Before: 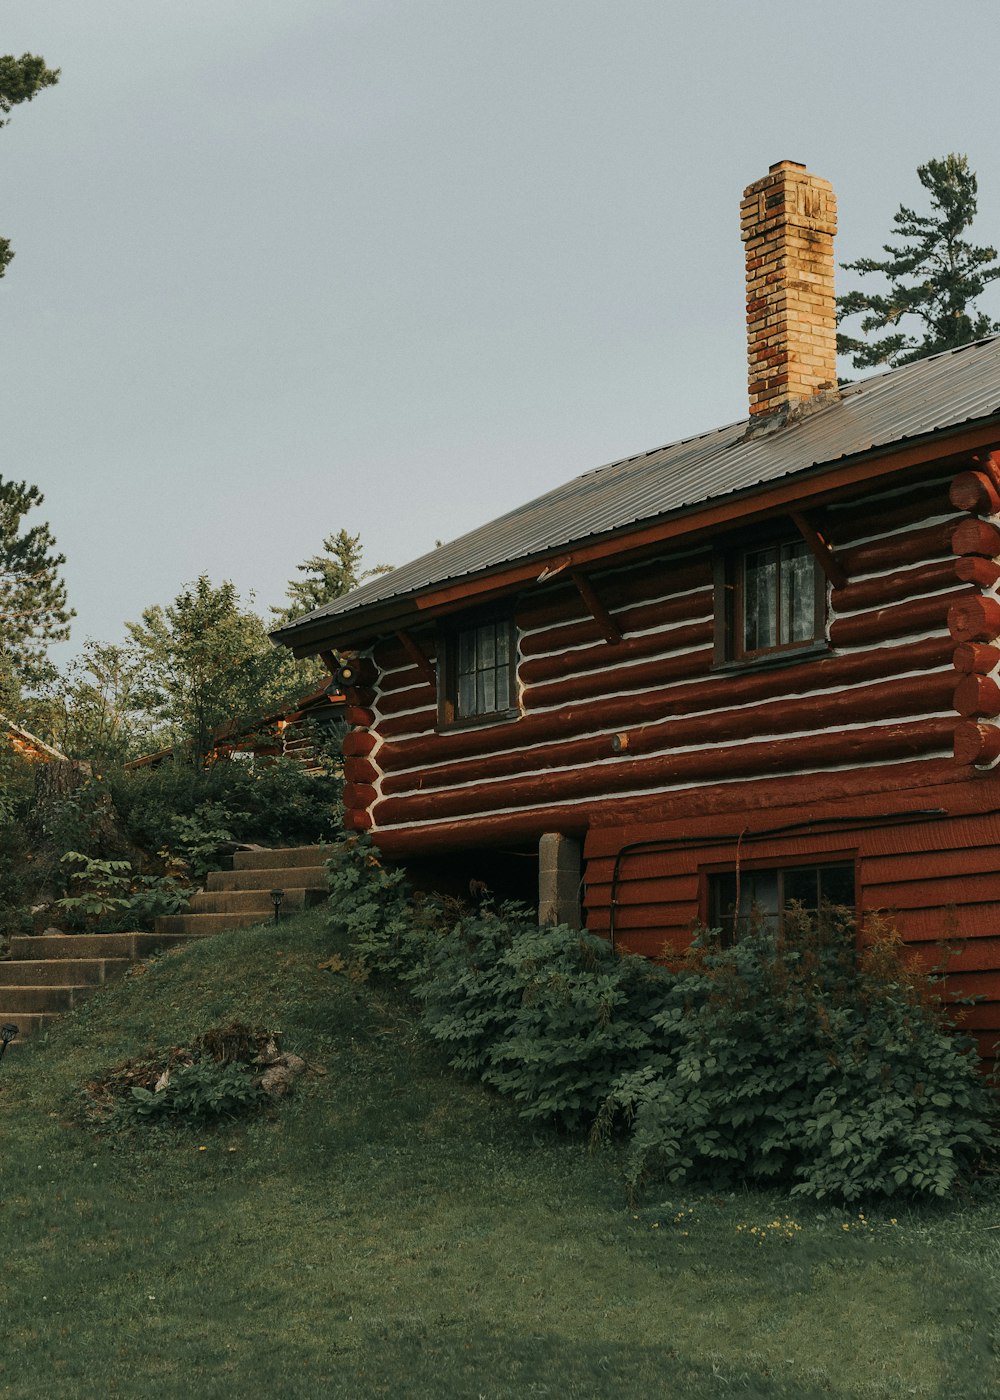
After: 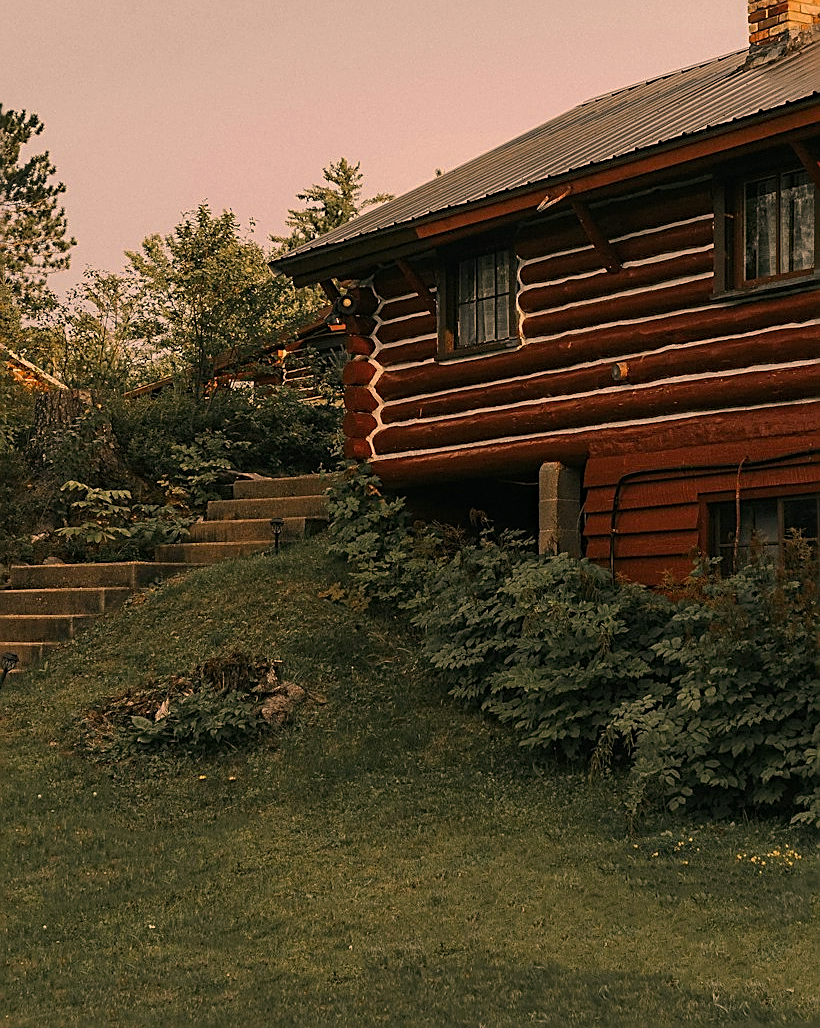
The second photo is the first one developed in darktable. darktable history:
crop: top 26.531%, right 17.959%
sharpen: amount 0.75
haze removal: compatibility mode true, adaptive false
color correction: highlights a* 21.88, highlights b* 22.25
